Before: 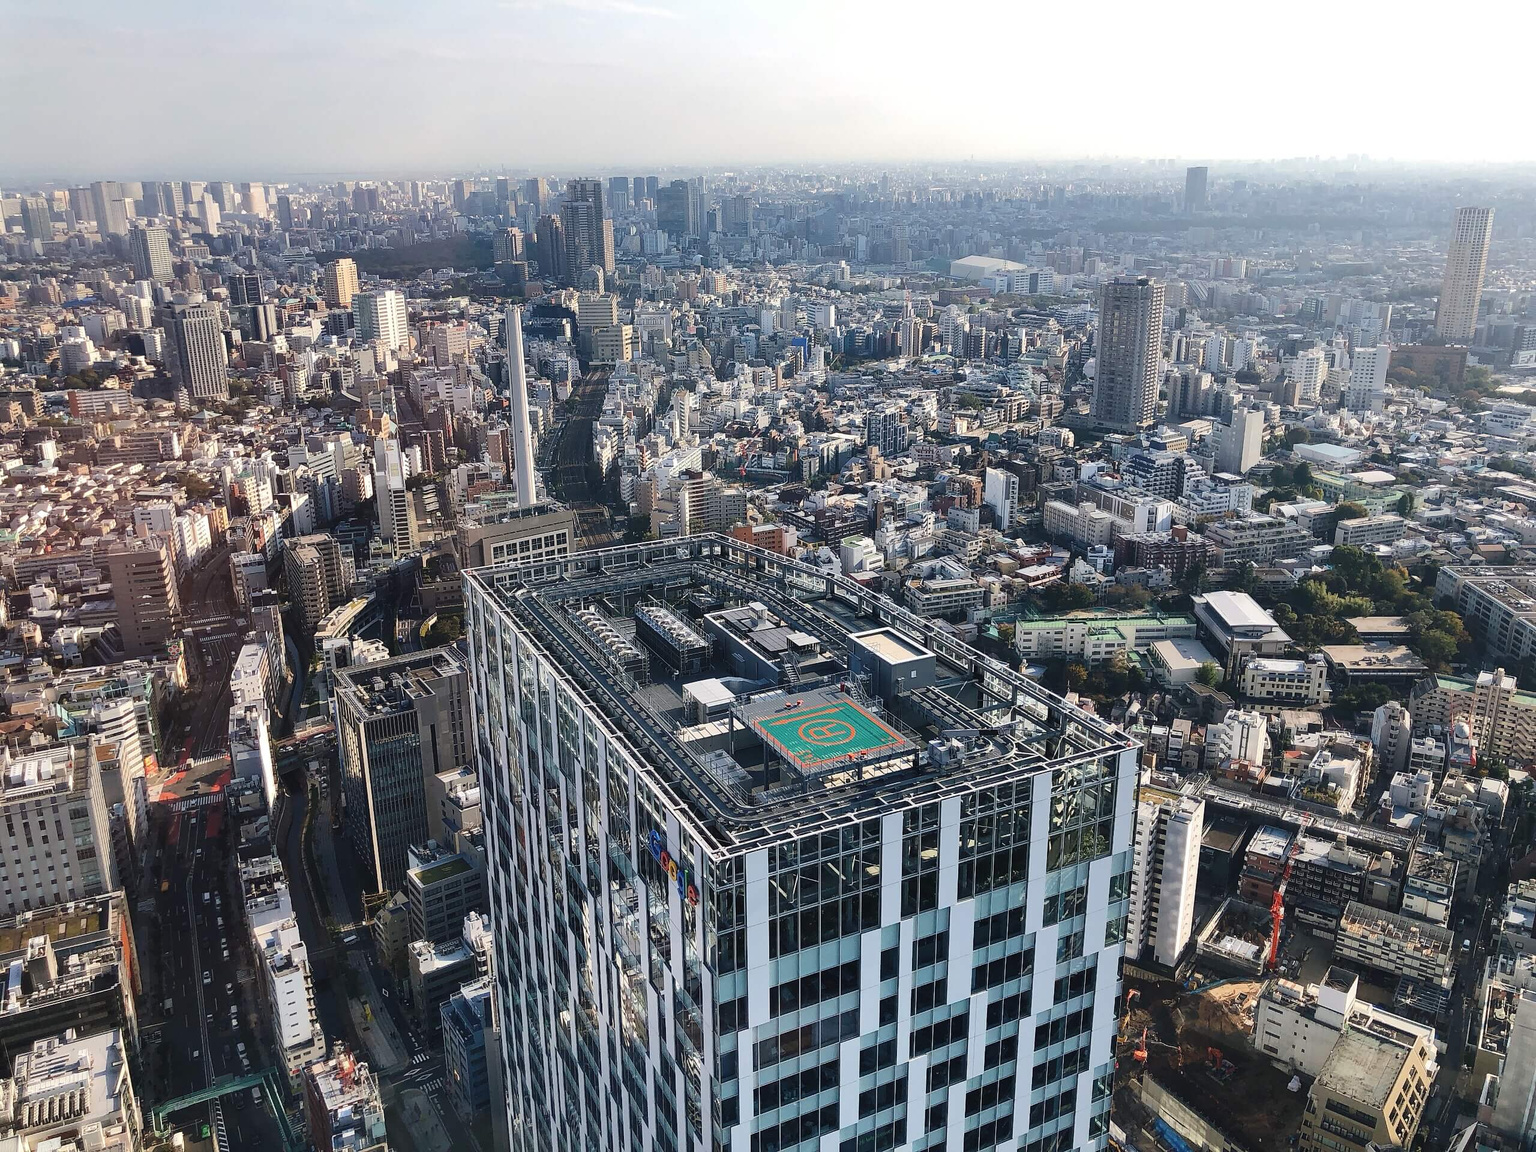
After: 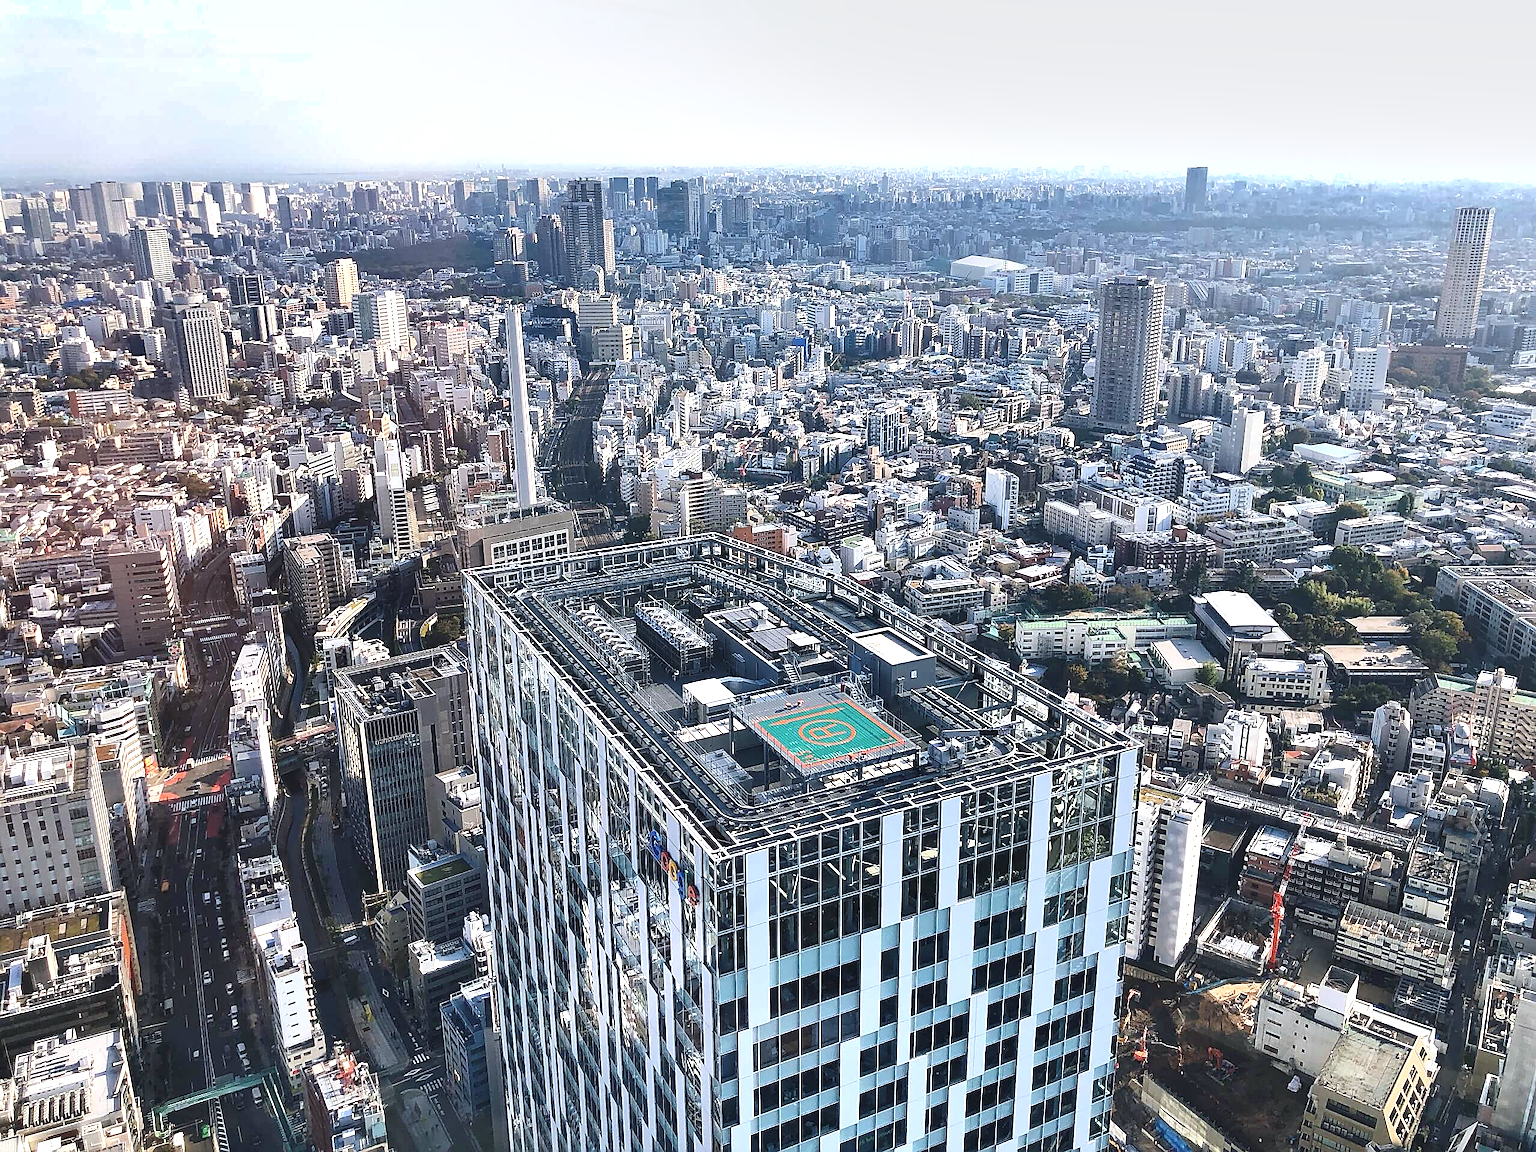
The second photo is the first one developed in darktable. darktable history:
exposure: exposure 0.661 EV, compensate highlight preservation false
shadows and highlights: soften with gaussian
white balance: red 0.974, blue 1.044
sharpen: on, module defaults
color balance: output saturation 98.5%
